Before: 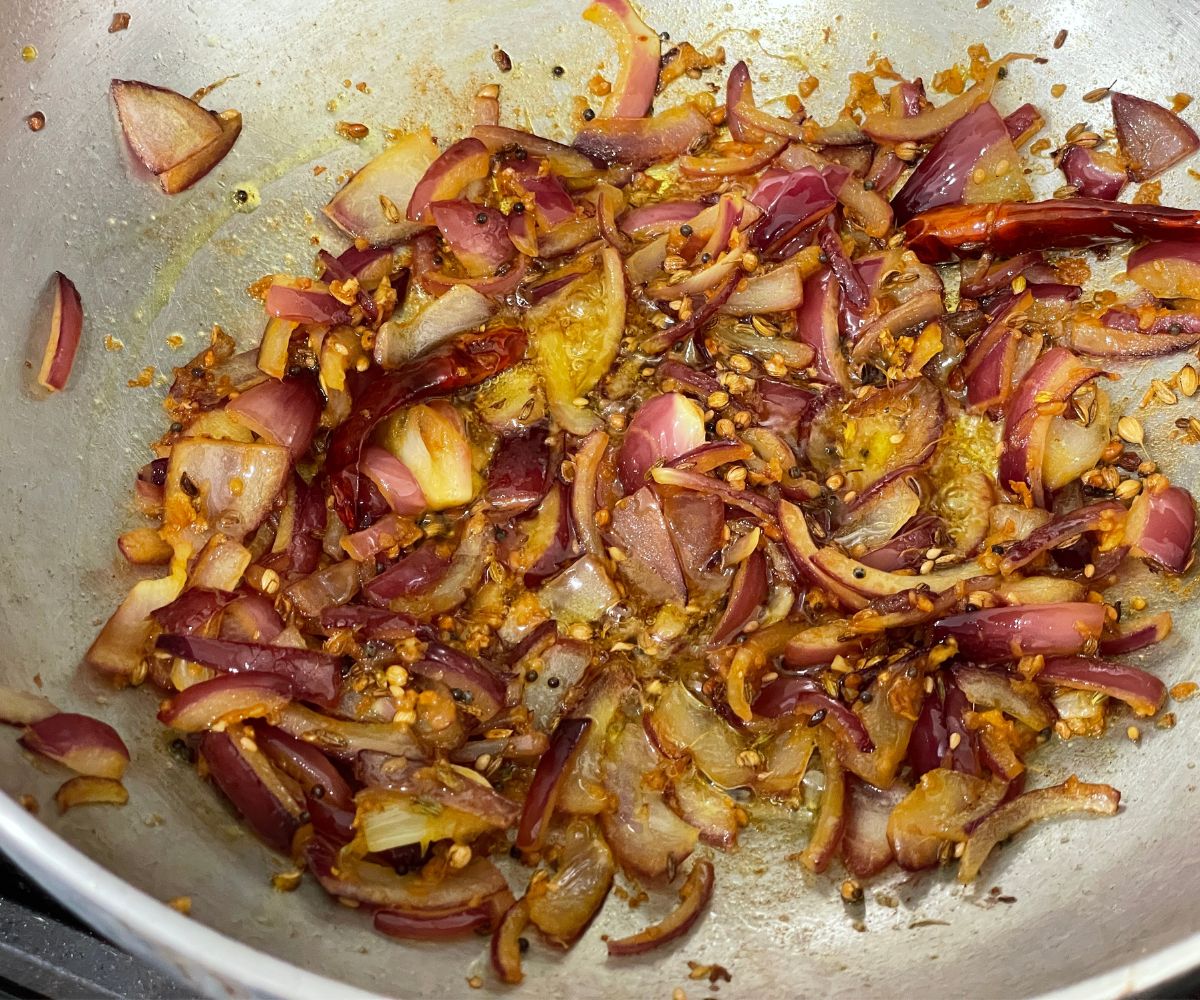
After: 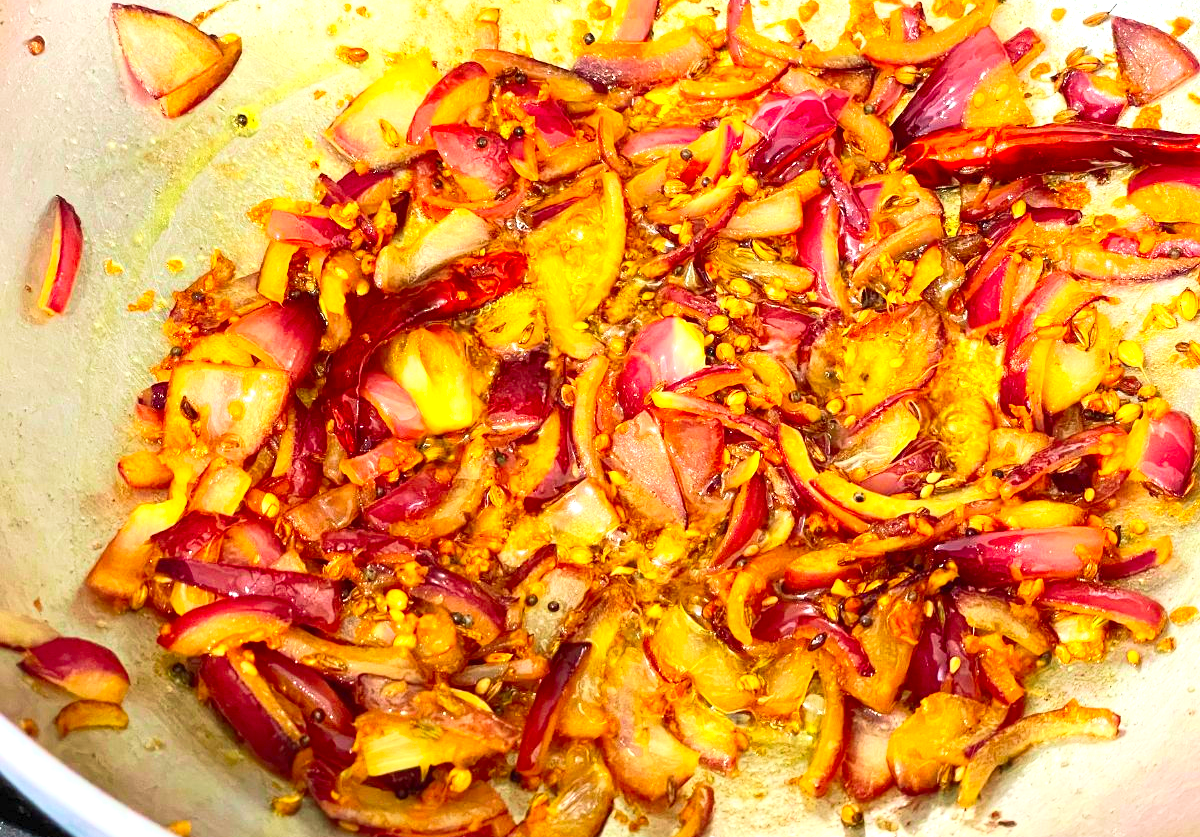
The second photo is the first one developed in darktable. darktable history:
velvia: on, module defaults
contrast brightness saturation: contrast 0.2, brightness 0.2, saturation 0.8
exposure: exposure 0.766 EV, compensate highlight preservation false
crop: top 7.625%, bottom 8.027%
